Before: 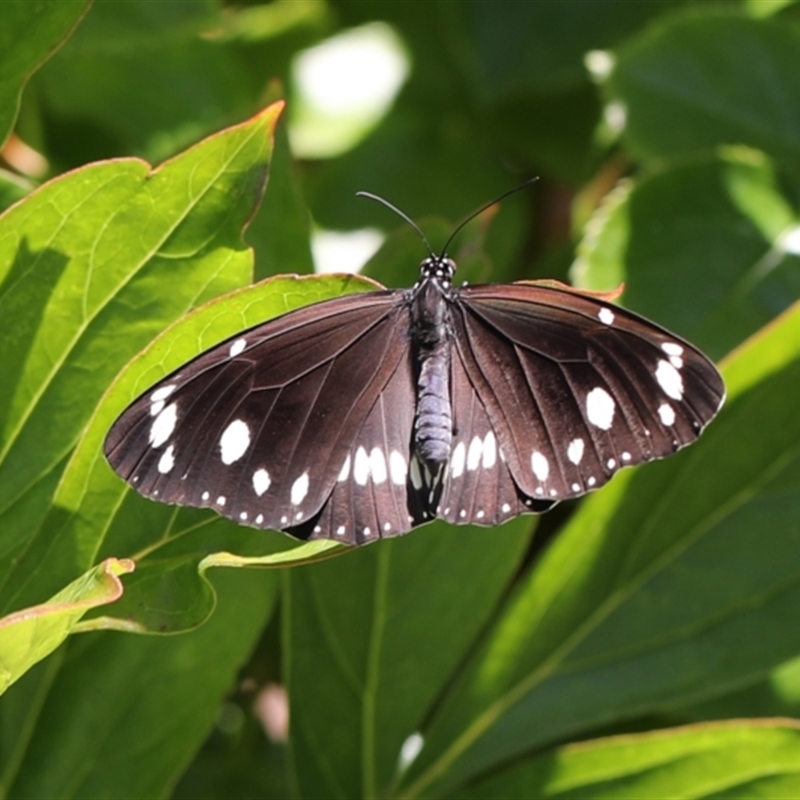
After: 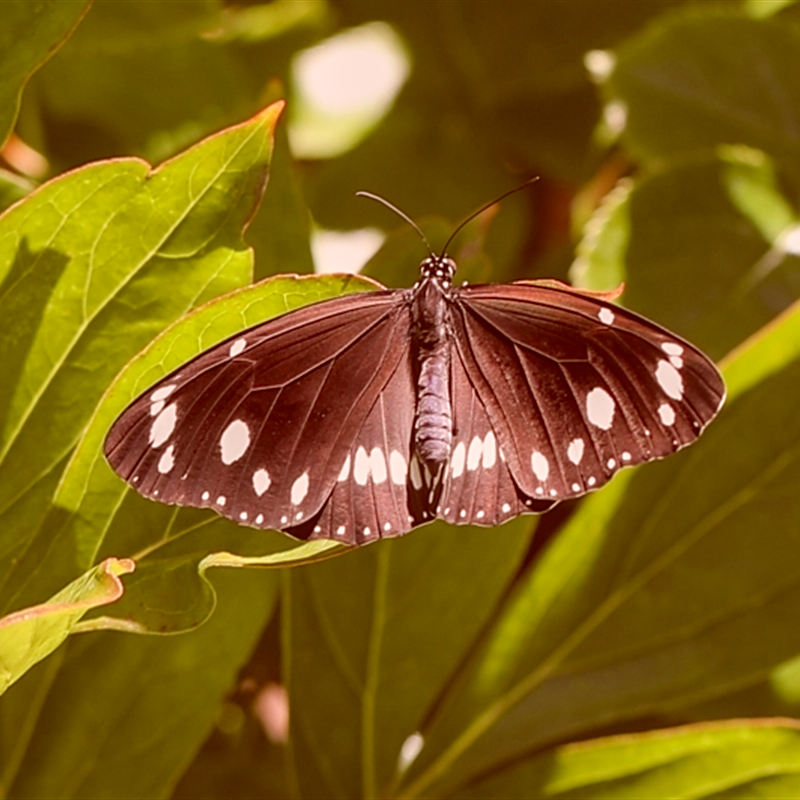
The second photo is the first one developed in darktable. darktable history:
contrast brightness saturation: contrast -0.186, saturation 0.186
sharpen: on, module defaults
exposure: exposure -0.004 EV, compensate highlight preservation false
local contrast: detail 130%
color correction: highlights a* 9.15, highlights b* 8.76, shadows a* 39.23, shadows b* 39.31, saturation 0.765
